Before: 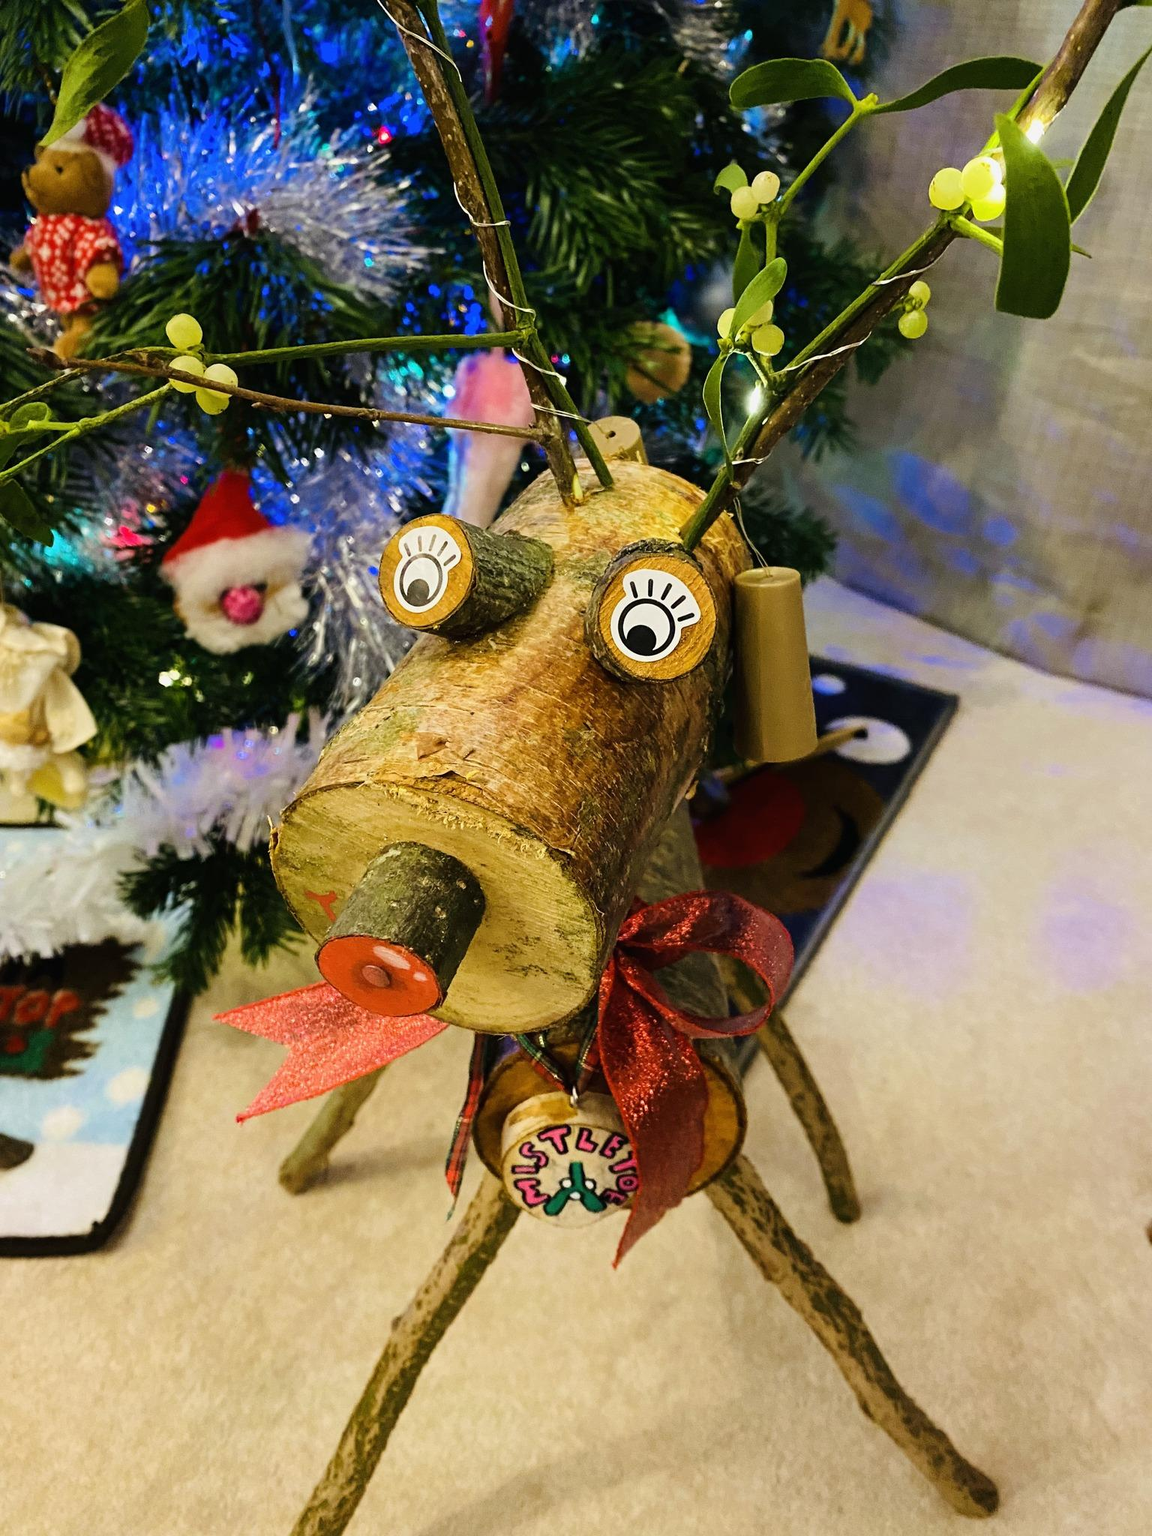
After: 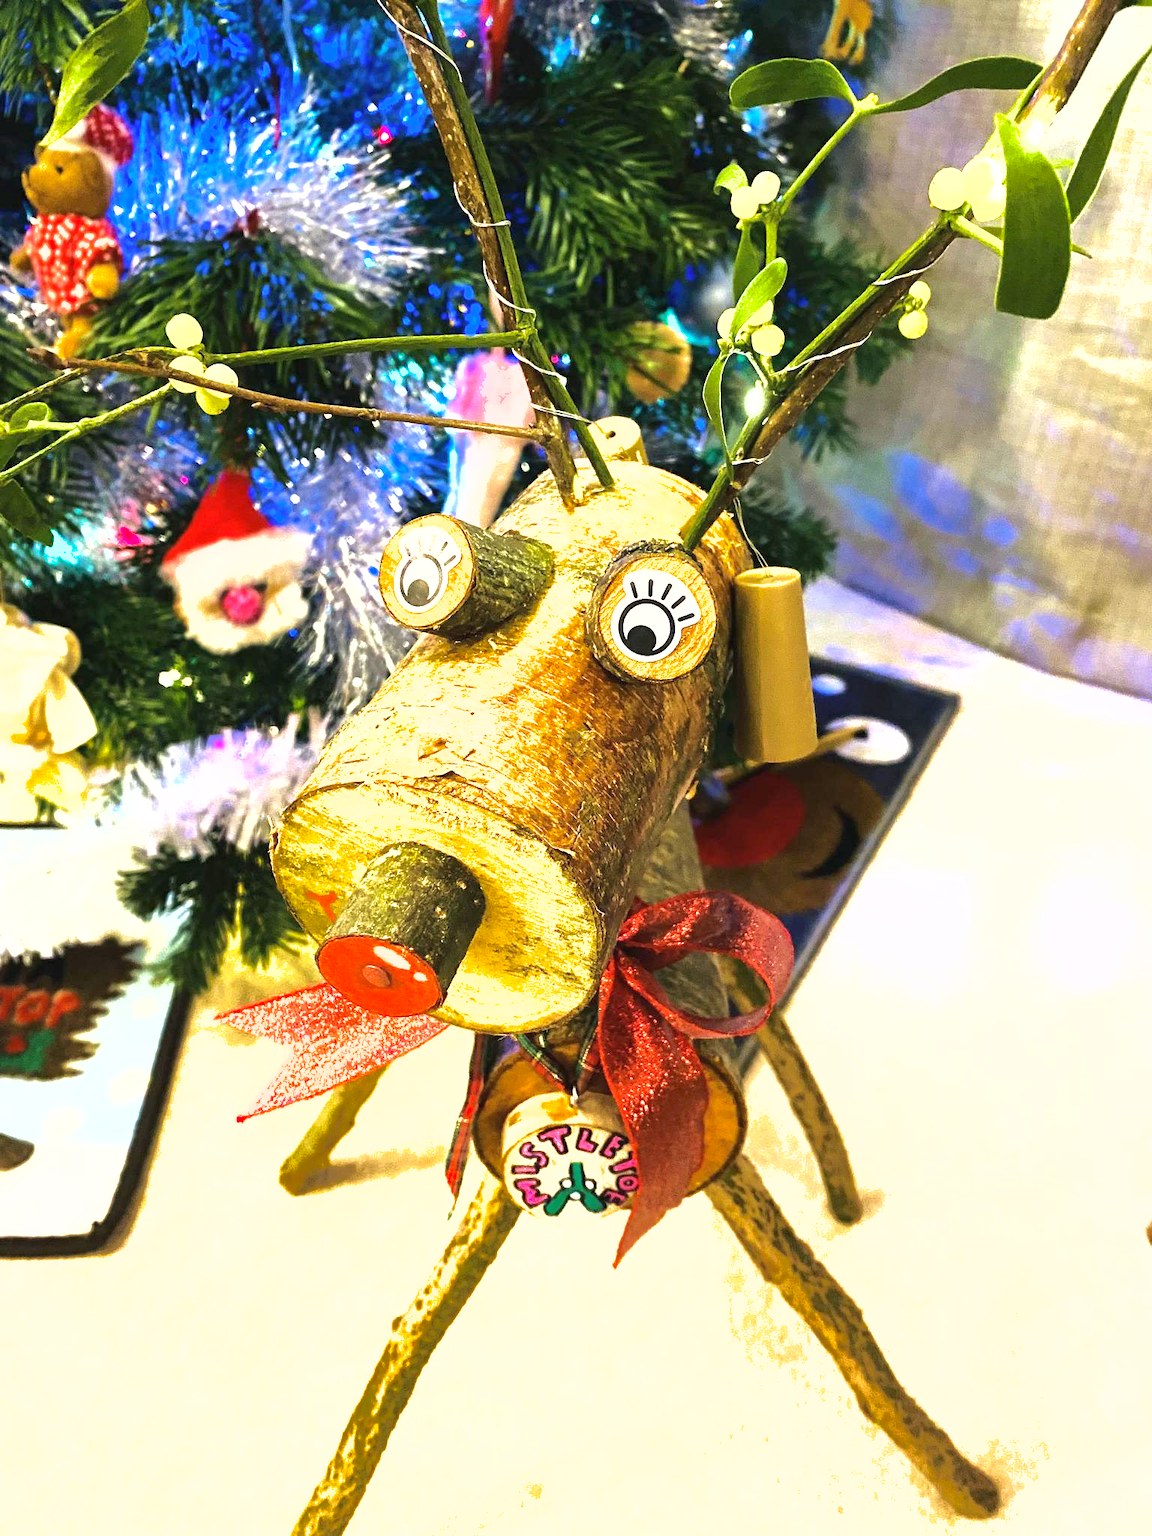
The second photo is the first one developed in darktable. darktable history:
shadows and highlights: shadows 30
exposure: black level correction 0, exposure 1.55 EV, compensate exposure bias true, compensate highlight preservation false
